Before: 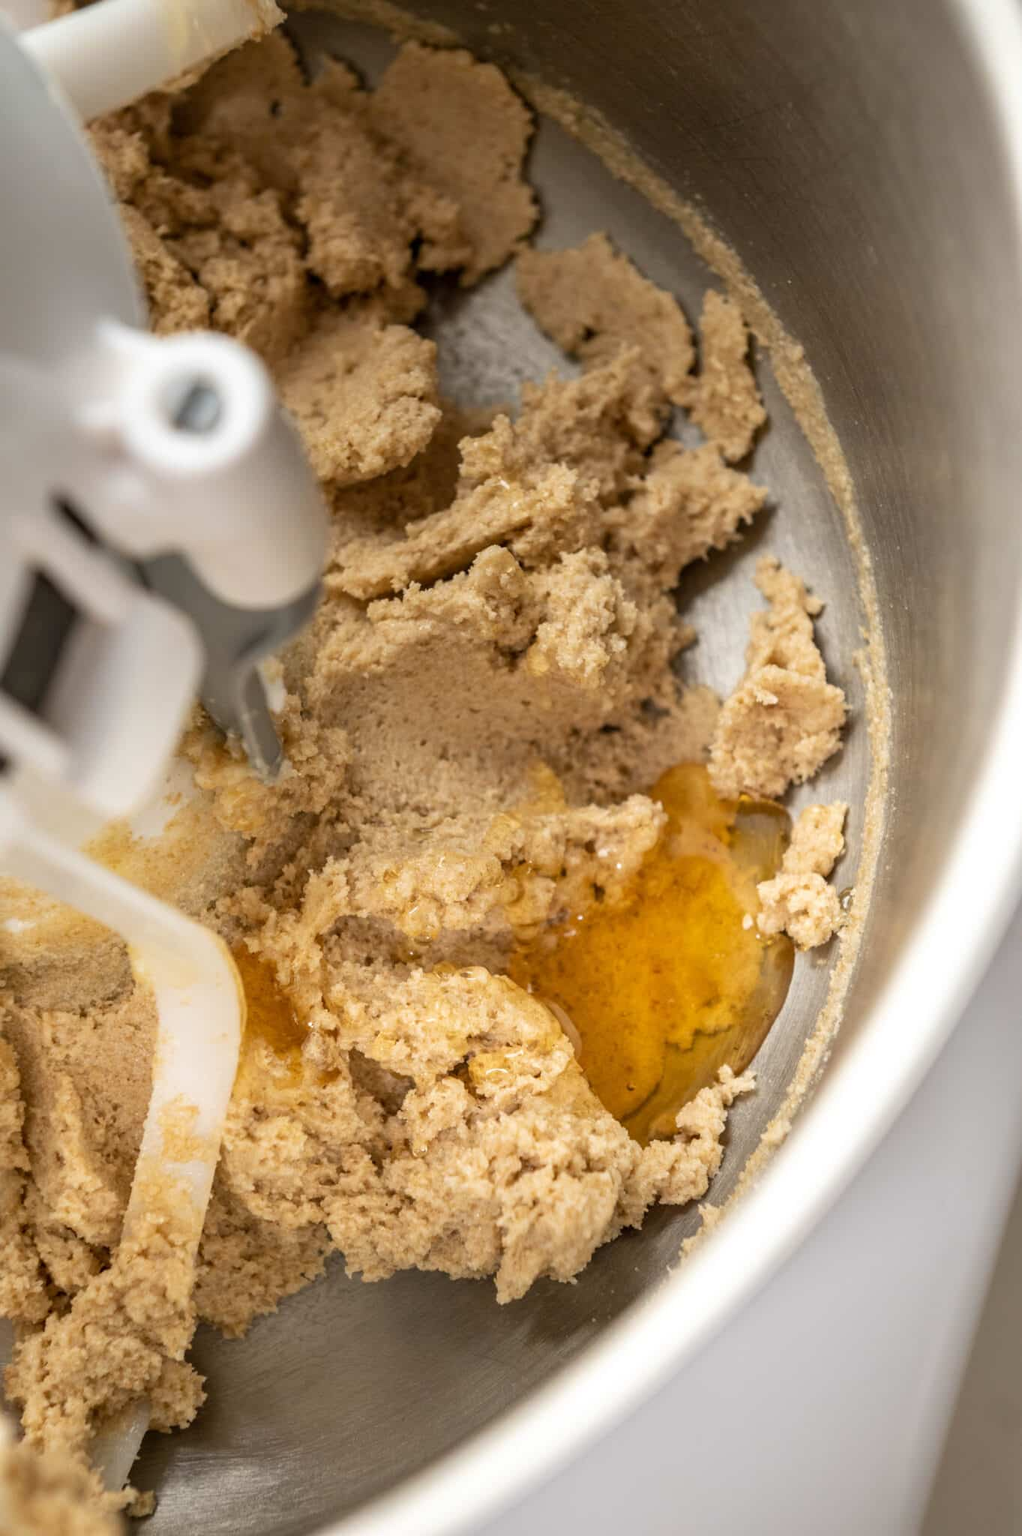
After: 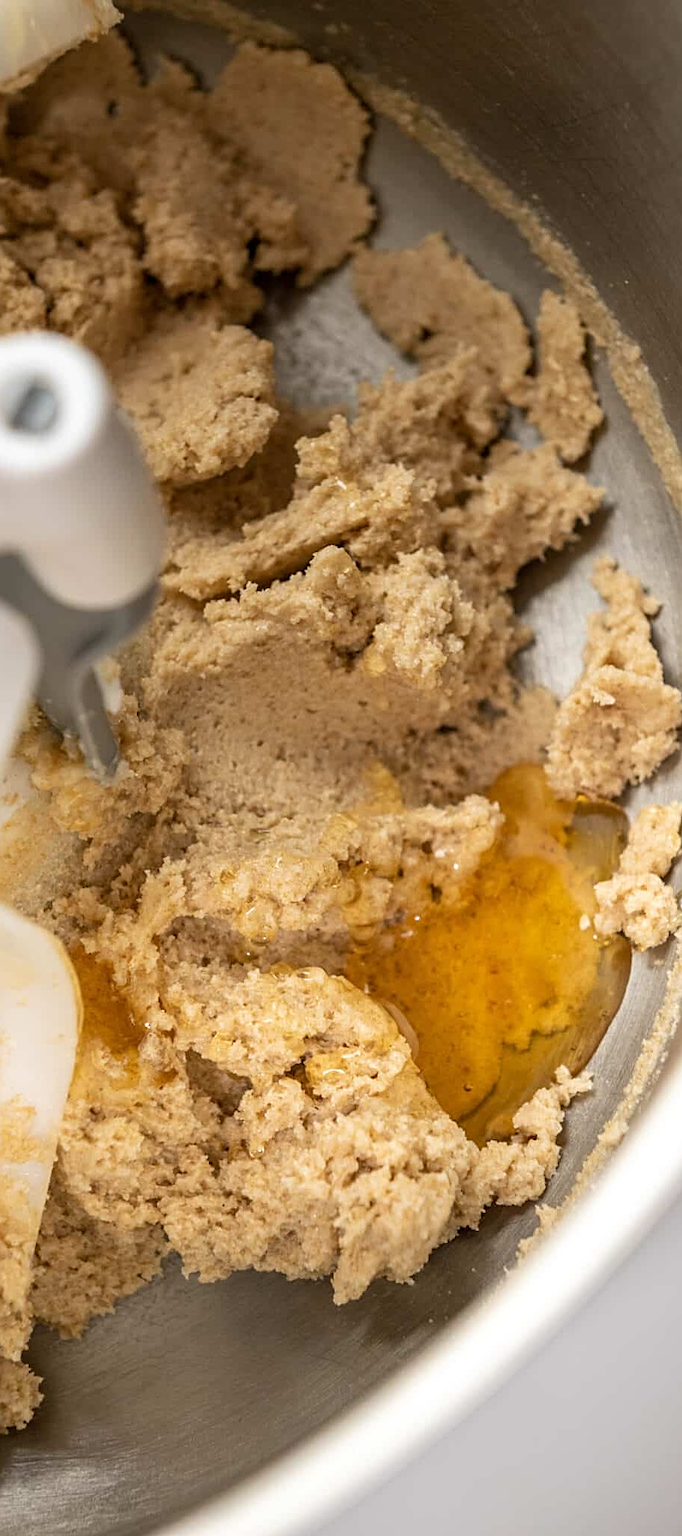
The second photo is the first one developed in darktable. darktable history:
crop and rotate: left 16.011%, right 17.21%
sharpen: on, module defaults
